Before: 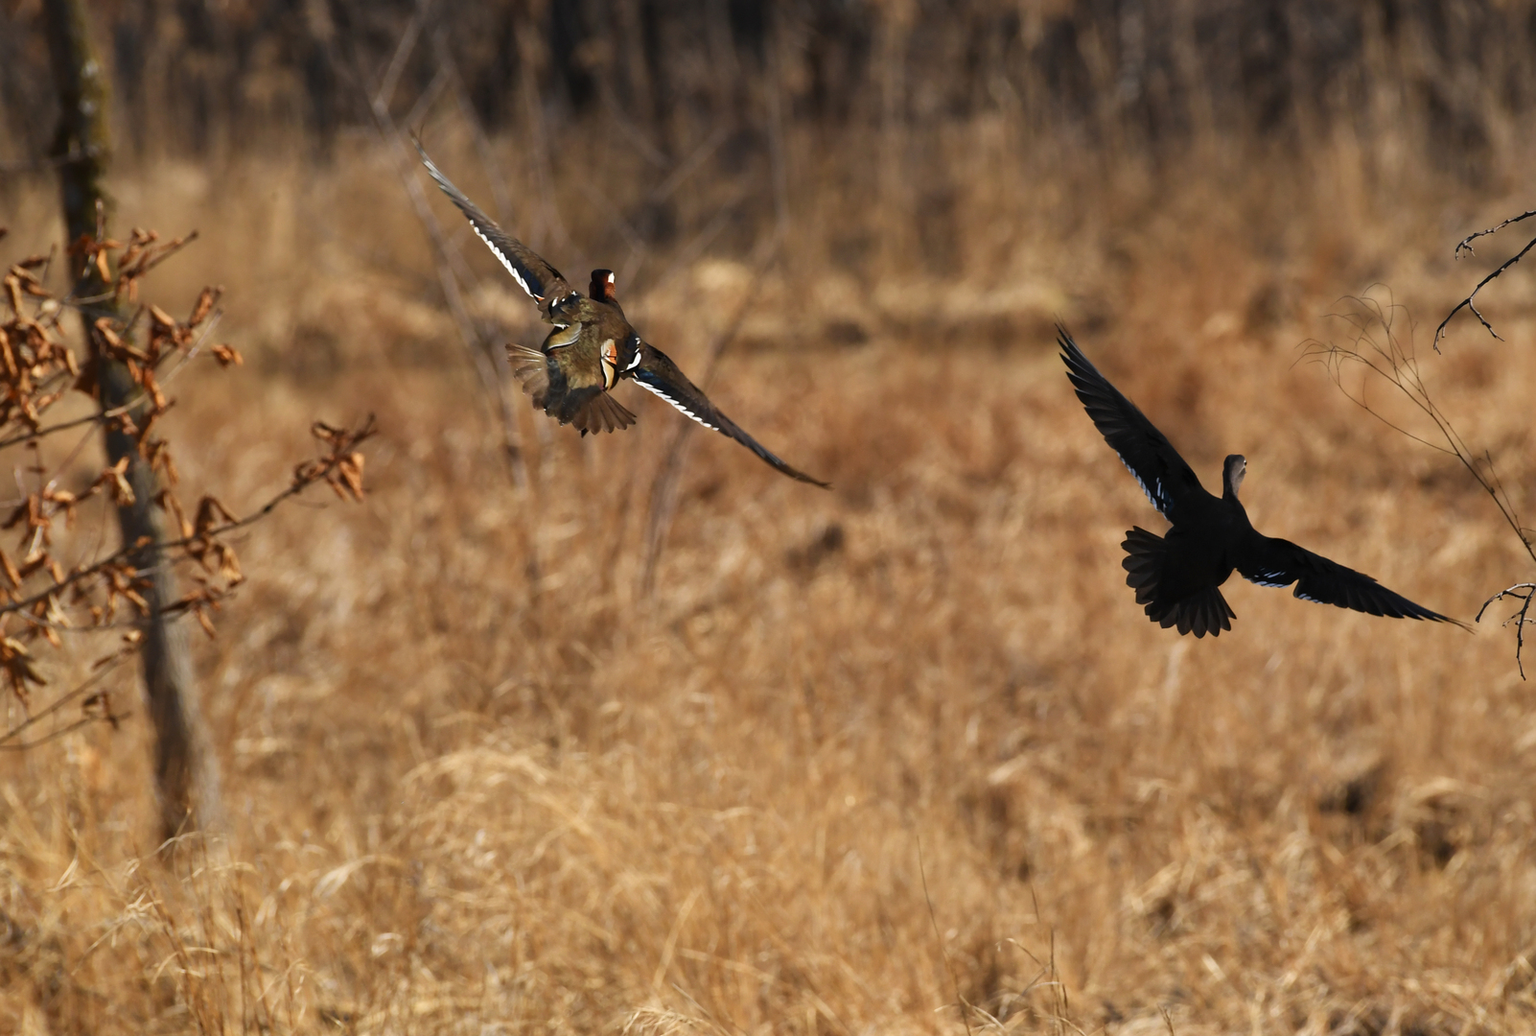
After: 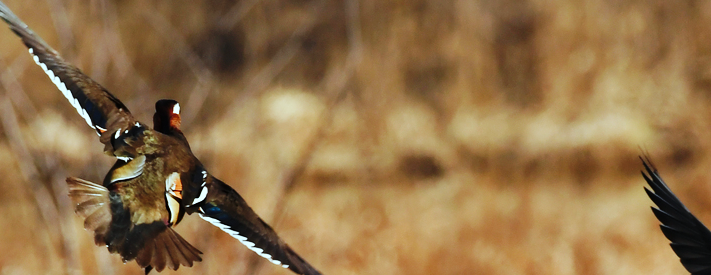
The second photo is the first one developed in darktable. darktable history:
color correction: highlights a* -9.9, highlights b* -10.07
crop: left 28.822%, top 16.802%, right 26.794%, bottom 57.648%
base curve: curves: ch0 [(0, 0) (0.036, 0.025) (0.121, 0.166) (0.206, 0.329) (0.605, 0.79) (1, 1)], preserve colors none
sharpen: radius 5.368, amount 0.314, threshold 26.278
